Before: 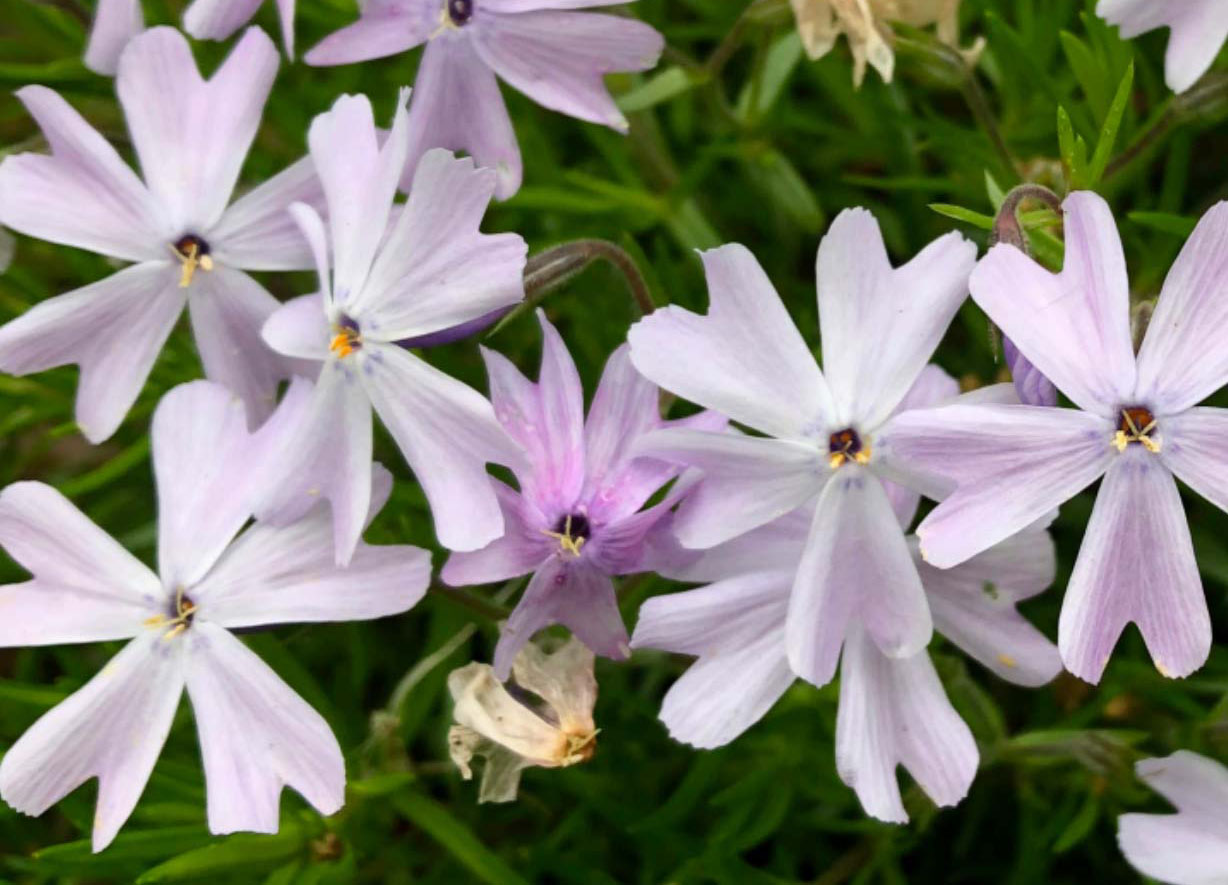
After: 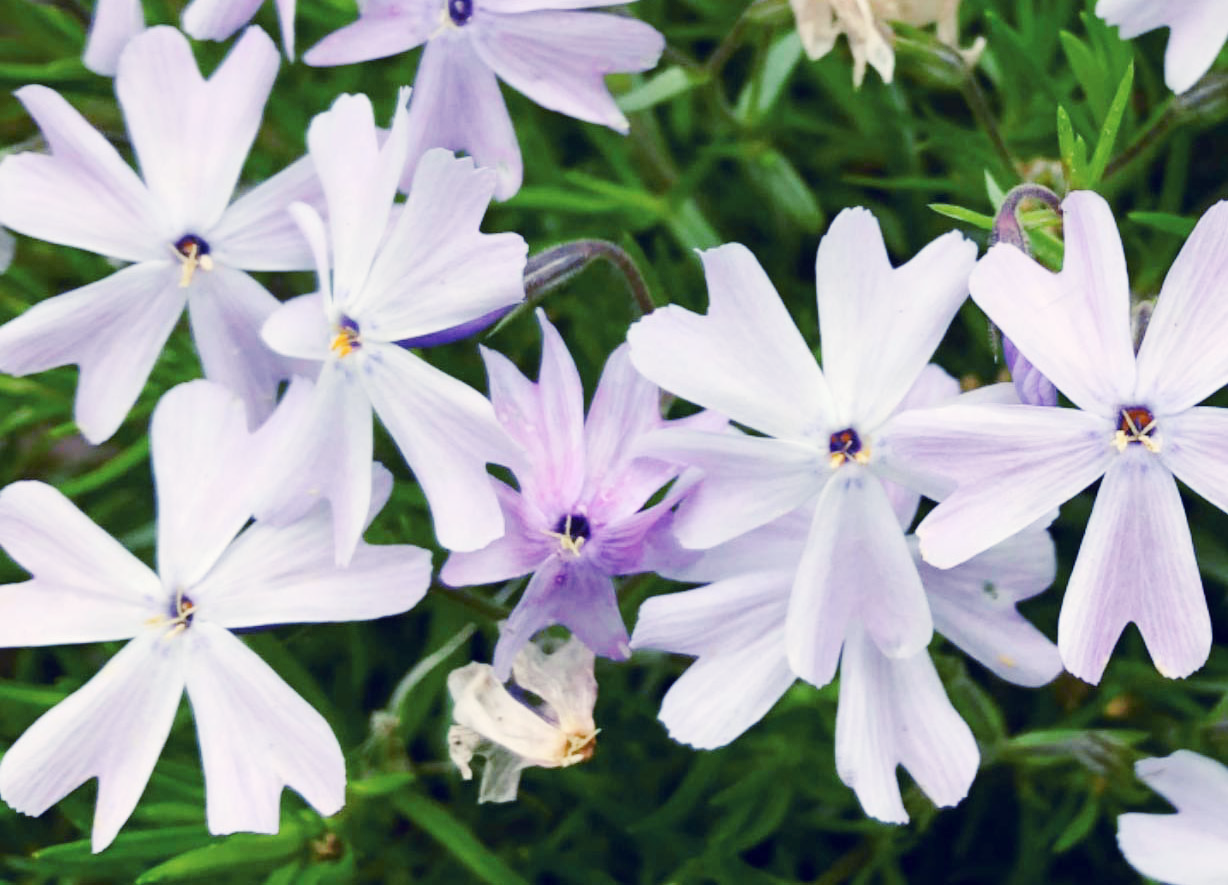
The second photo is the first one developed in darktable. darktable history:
tone curve: curves: ch0 [(0, 0) (0.003, 0.003) (0.011, 0.014) (0.025, 0.033) (0.044, 0.06) (0.069, 0.096) (0.1, 0.132) (0.136, 0.174) (0.177, 0.226) (0.224, 0.282) (0.277, 0.352) (0.335, 0.435) (0.399, 0.524) (0.468, 0.615) (0.543, 0.695) (0.623, 0.771) (0.709, 0.835) (0.801, 0.894) (0.898, 0.944) (1, 1)], preserve colors none
color look up table: target L [91.5, 94.31, 90.19, 82.44, 76.74, 78.85, 72.84, 60.49, 52.23, 49.1, 43.62, 18.52, 10.92, 200.51, 89.51, 86.54, 81.43, 65.94, 66.07, 60.3, 60.04, 43.84, 49.84, 42.65, 39.69, 38.57, 30.07, 23.89, 23.82, 95.63, 78.12, 76.52, 53.37, 58.82, 50.17, 56.22, 52.26, 44.71, 38.25, 38.41, 32.64, 33.25, 21.96, 14.04, 2.734, 80.09, 69.57, 47.74, 21.63], target a [-10.01, -14.11, -36.22, -81.17, -94.21, -50.77, -50.45, -12.77, -25.91, -44.67, -25.97, -5.737, -7.245, 0, 3.357, 16.31, -11.06, 39.46, 7.726, 39.26, 14.01, 69.44, 30.14, 63.24, 13.89, 33.48, 5.317, 31.92, 40.18, 6.453, 36.98, 3.292, 63.59, 42.13, 79.52, 0.386, -12.83, -0.572, 23.6, 14.66, 56.86, 54.3, 38.39, 36.04, 10.11, -66.22, -27.83, -11.58, 11.46], target b [40.36, 7.548, 98.68, 12.09, 79.18, 82.97, 10.93, 9.735, 21.19, 29.02, -8.13, -19.65, 13.51, 0, 31.37, 2.072, 87.52, 3.305, 41.46, 34.36, 17.8, 12.56, -12.93, -5.662, 42.75, 2.613, -9.324, -10.07, 33.68, 0.913, -29.88, -20.48, -26.96, -57.6, -65.98, -41.69, -65.78, -15.59, -88.65, -37.68, -61.75, -29.61, -77.23, -37.74, -22, -14.41, -43.82, -24.34, -42.09], num patches 49
